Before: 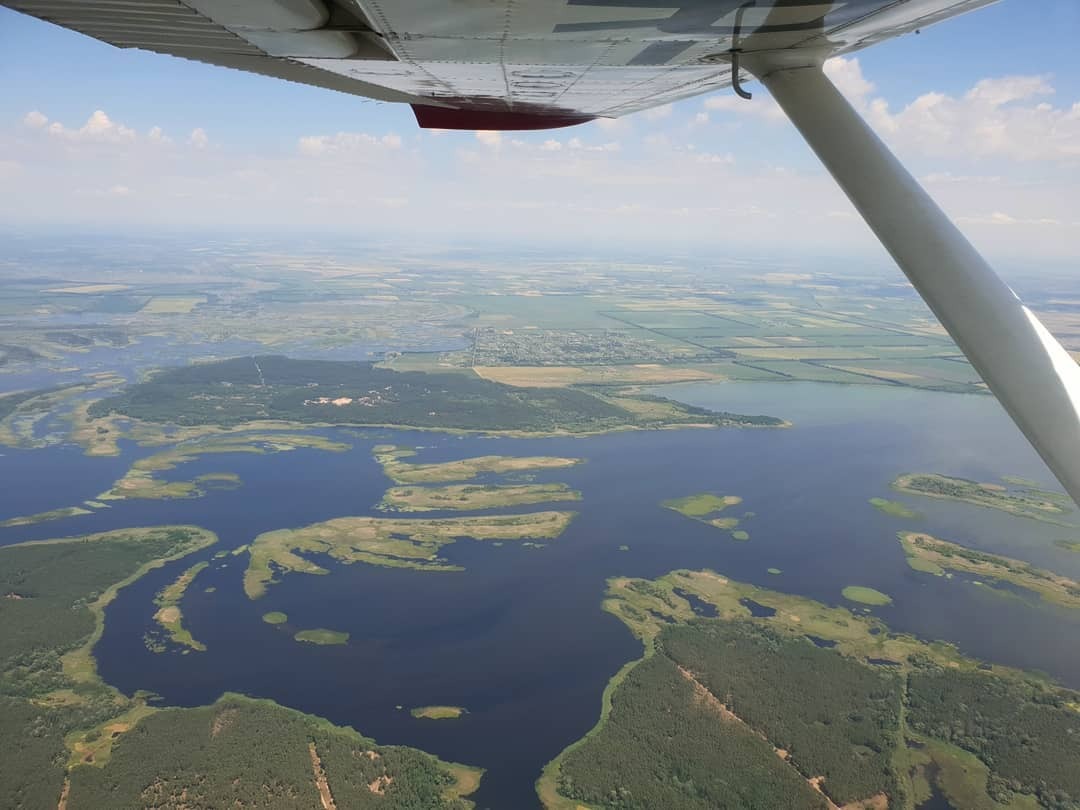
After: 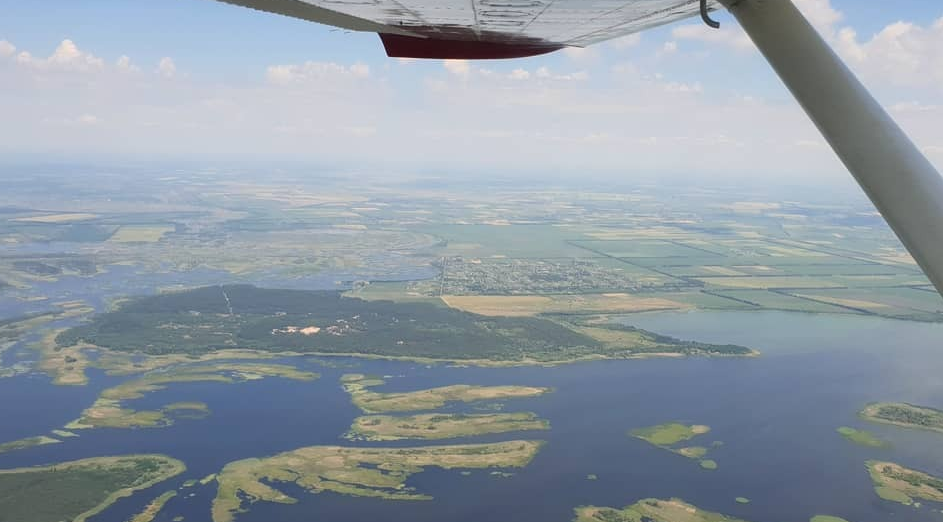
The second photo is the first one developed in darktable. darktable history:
crop: left 3.007%, top 8.835%, right 9.615%, bottom 26.692%
color correction: highlights b* 0.061
